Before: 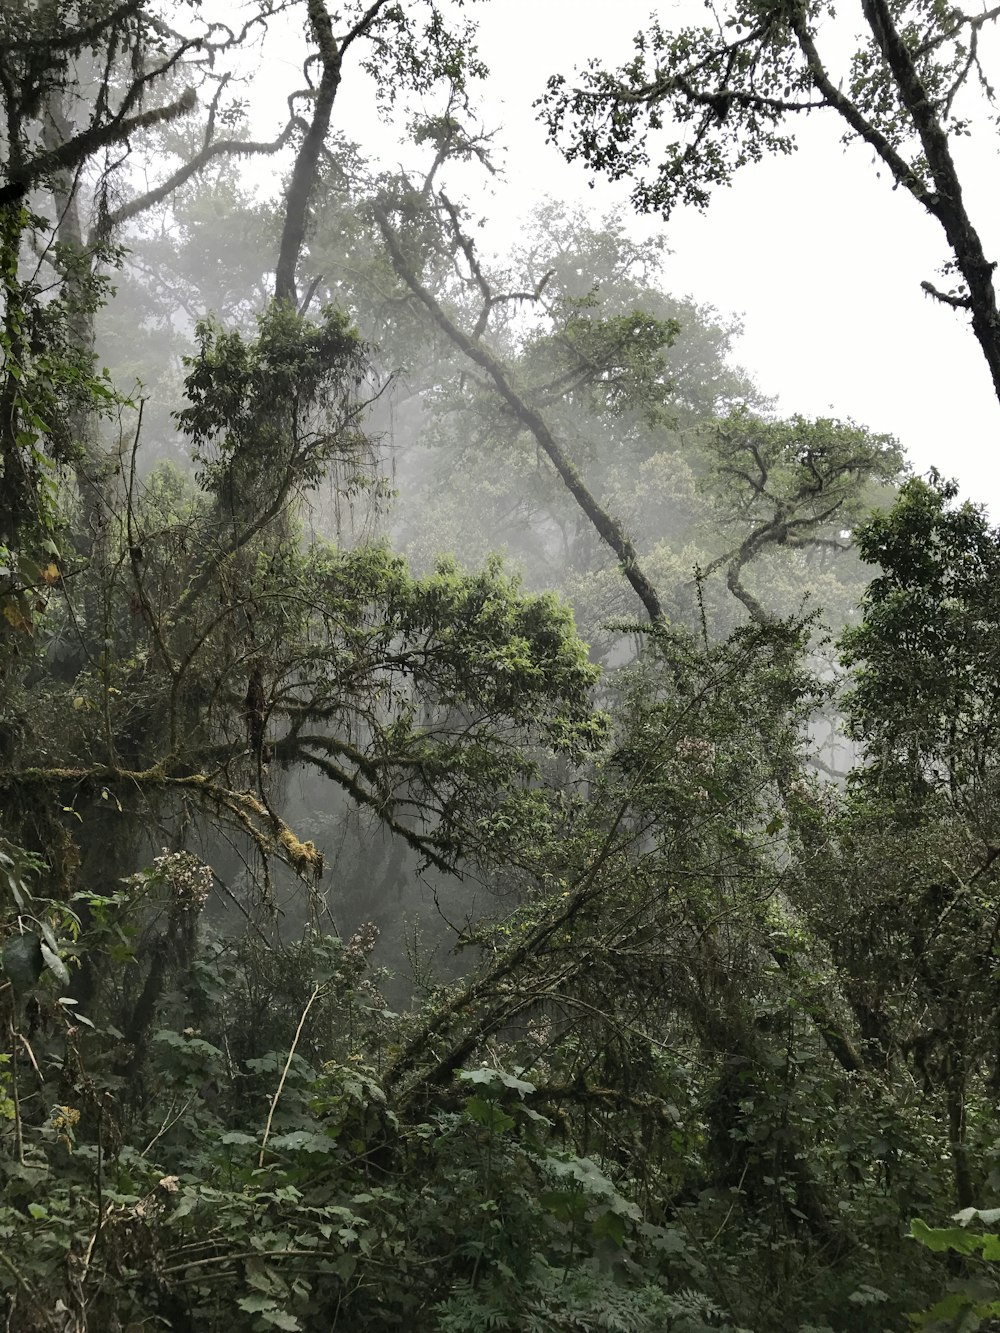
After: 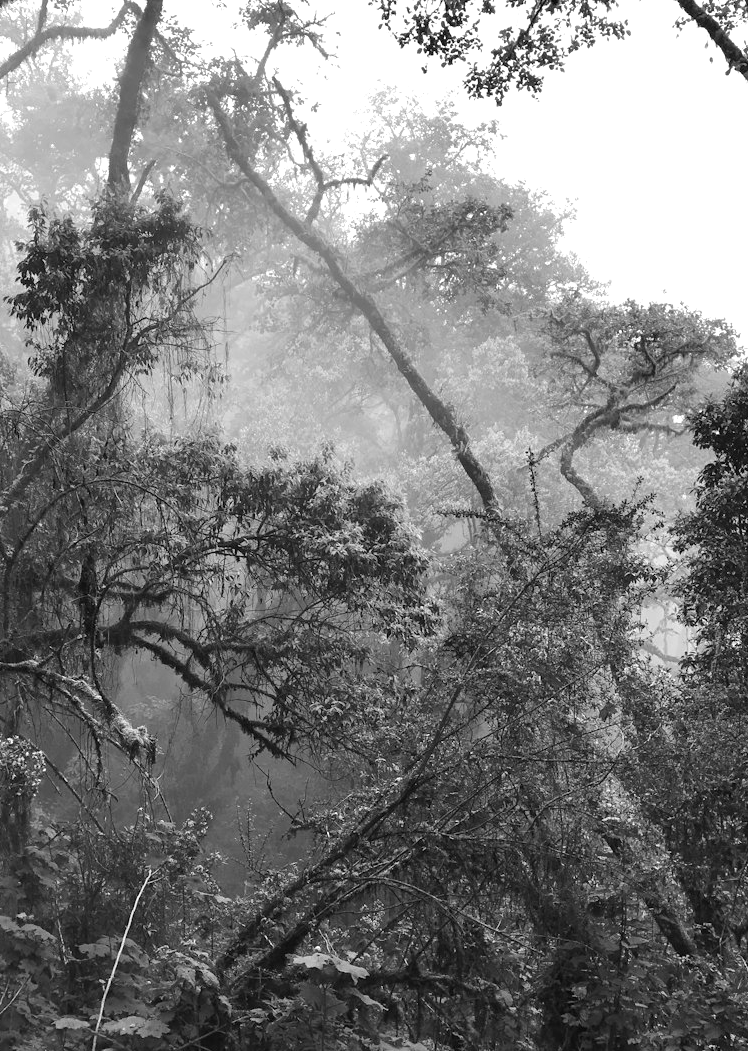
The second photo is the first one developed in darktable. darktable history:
crop: left 16.768%, top 8.653%, right 8.362%, bottom 12.485%
exposure: black level correction 0, exposure 0.4 EV, compensate exposure bias true, compensate highlight preservation false
monochrome: on, module defaults
